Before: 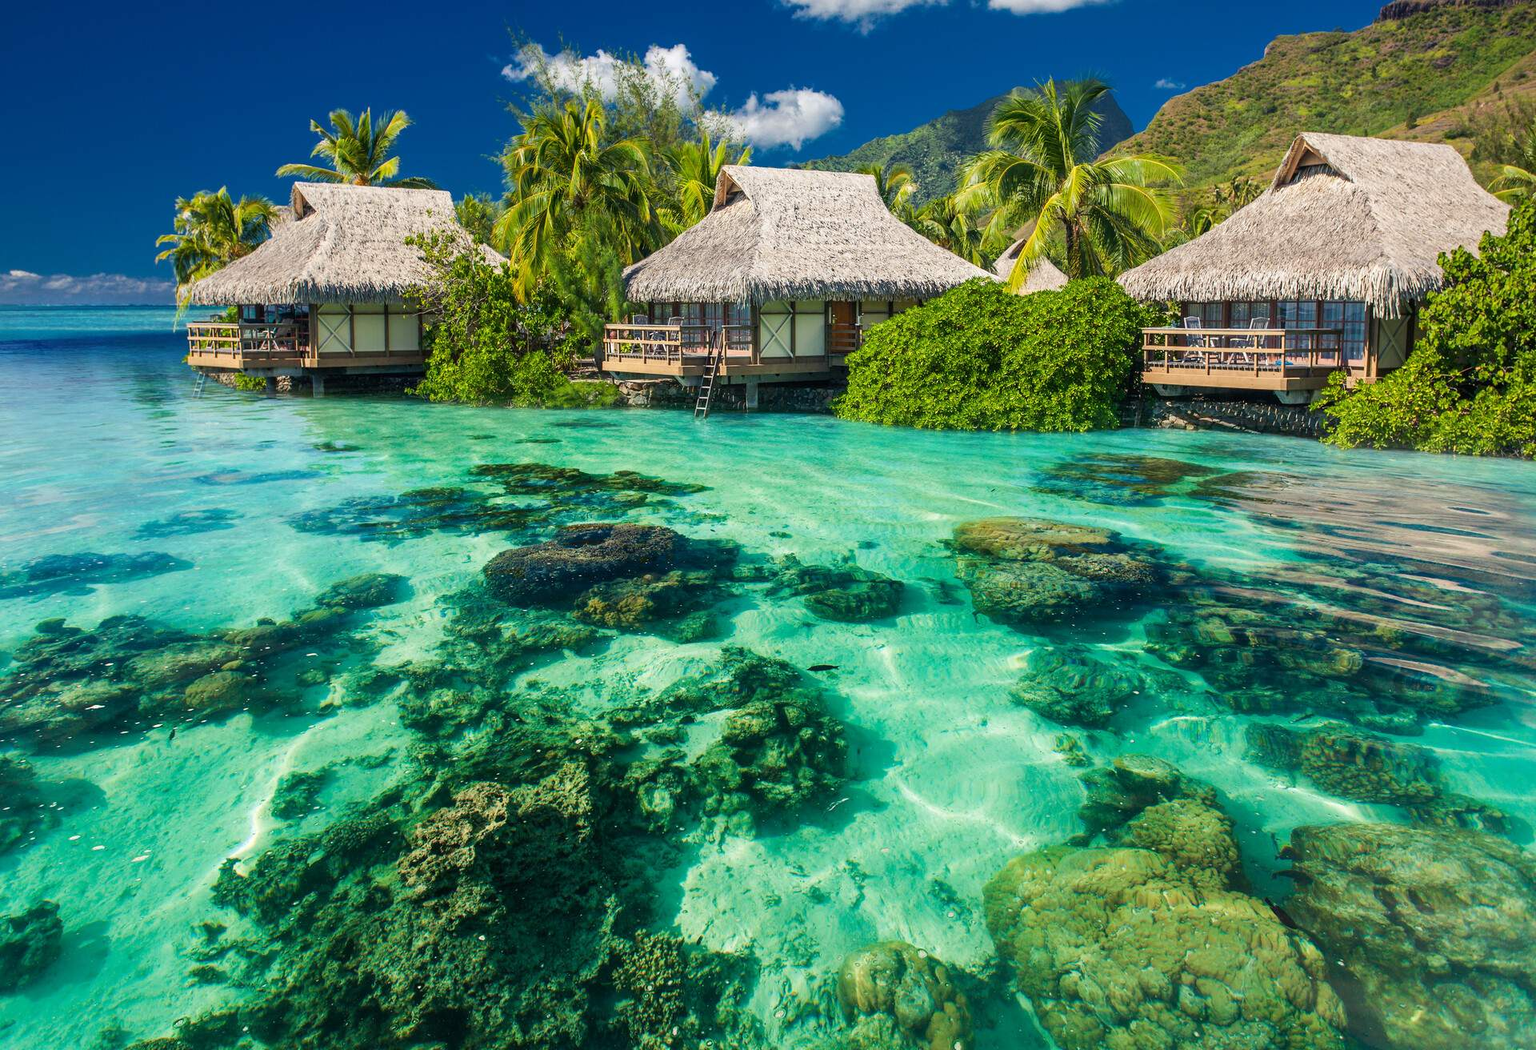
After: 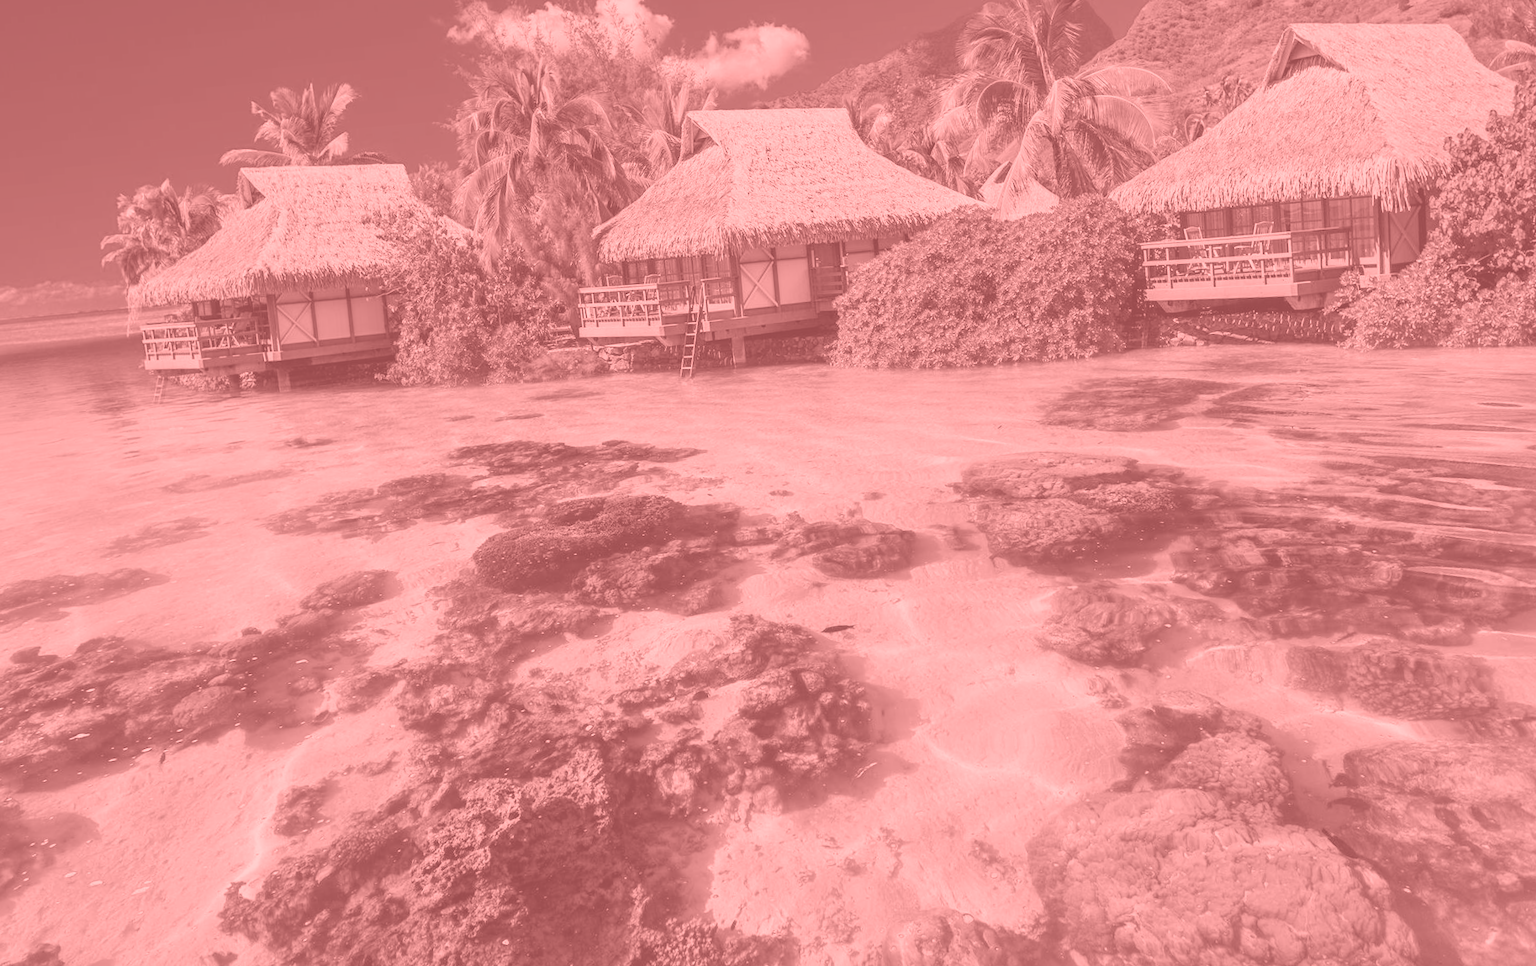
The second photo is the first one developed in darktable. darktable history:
rotate and perspective: rotation -5°, crop left 0.05, crop right 0.952, crop top 0.11, crop bottom 0.89
colorize: saturation 51%, source mix 50.67%, lightness 50.67%
